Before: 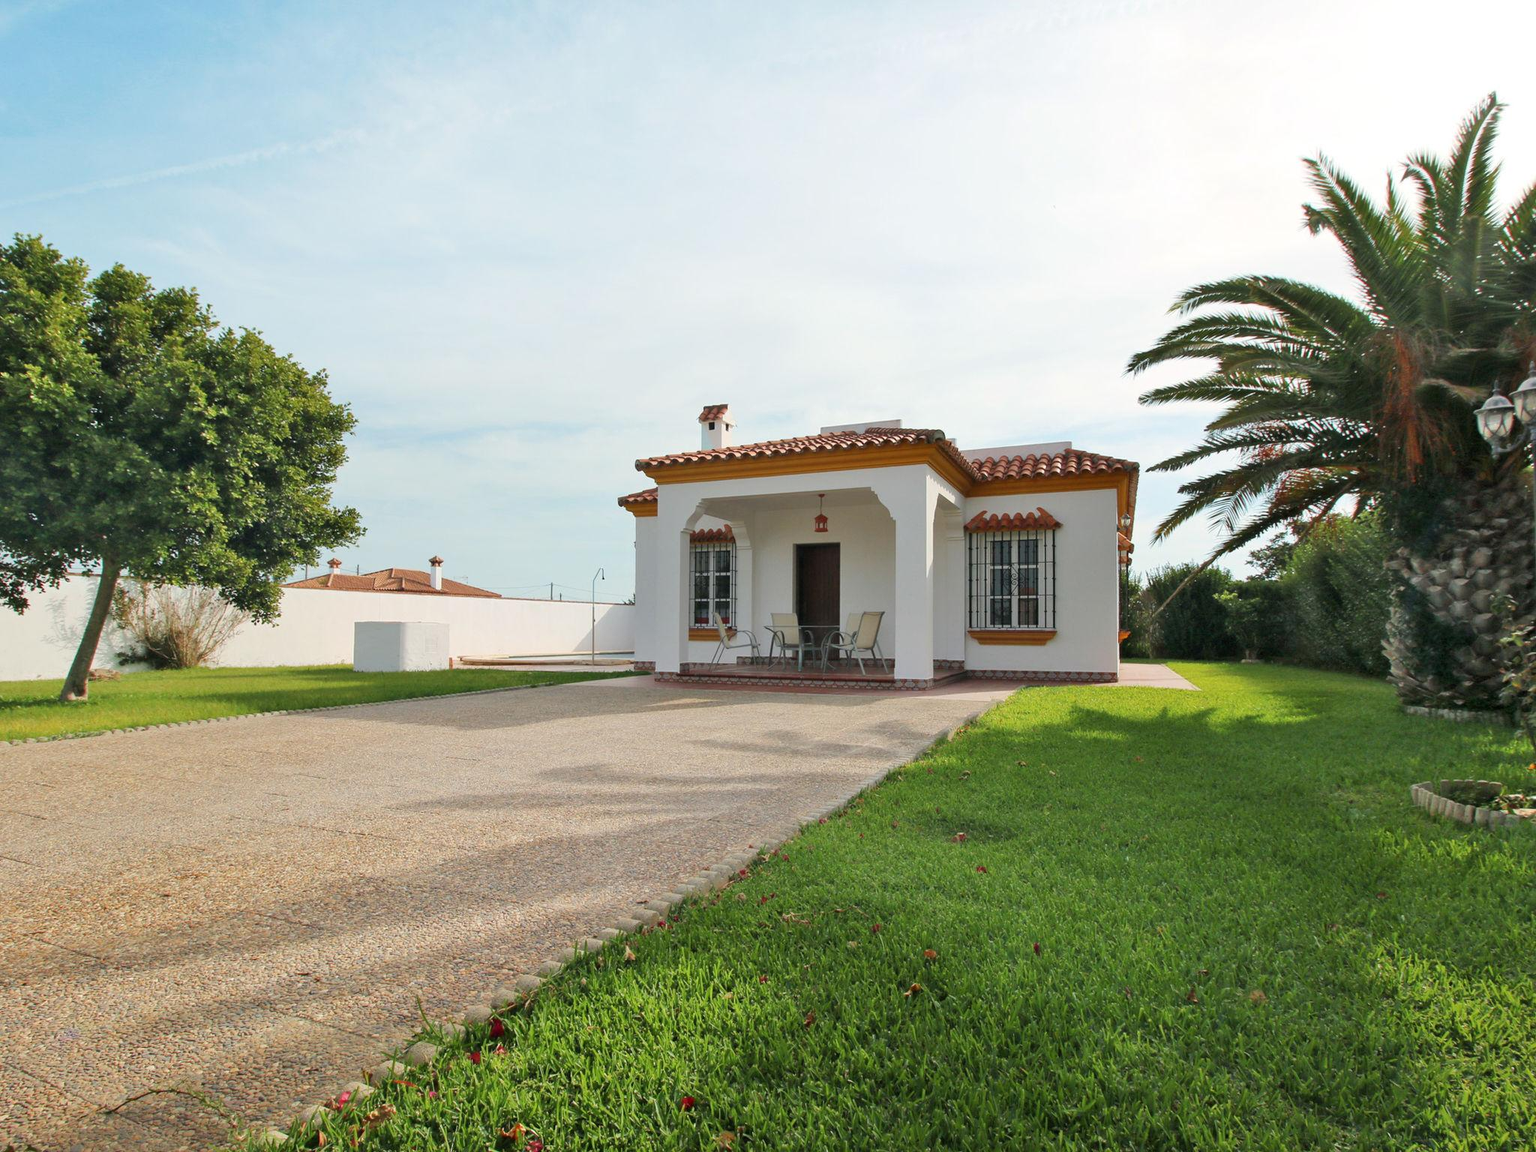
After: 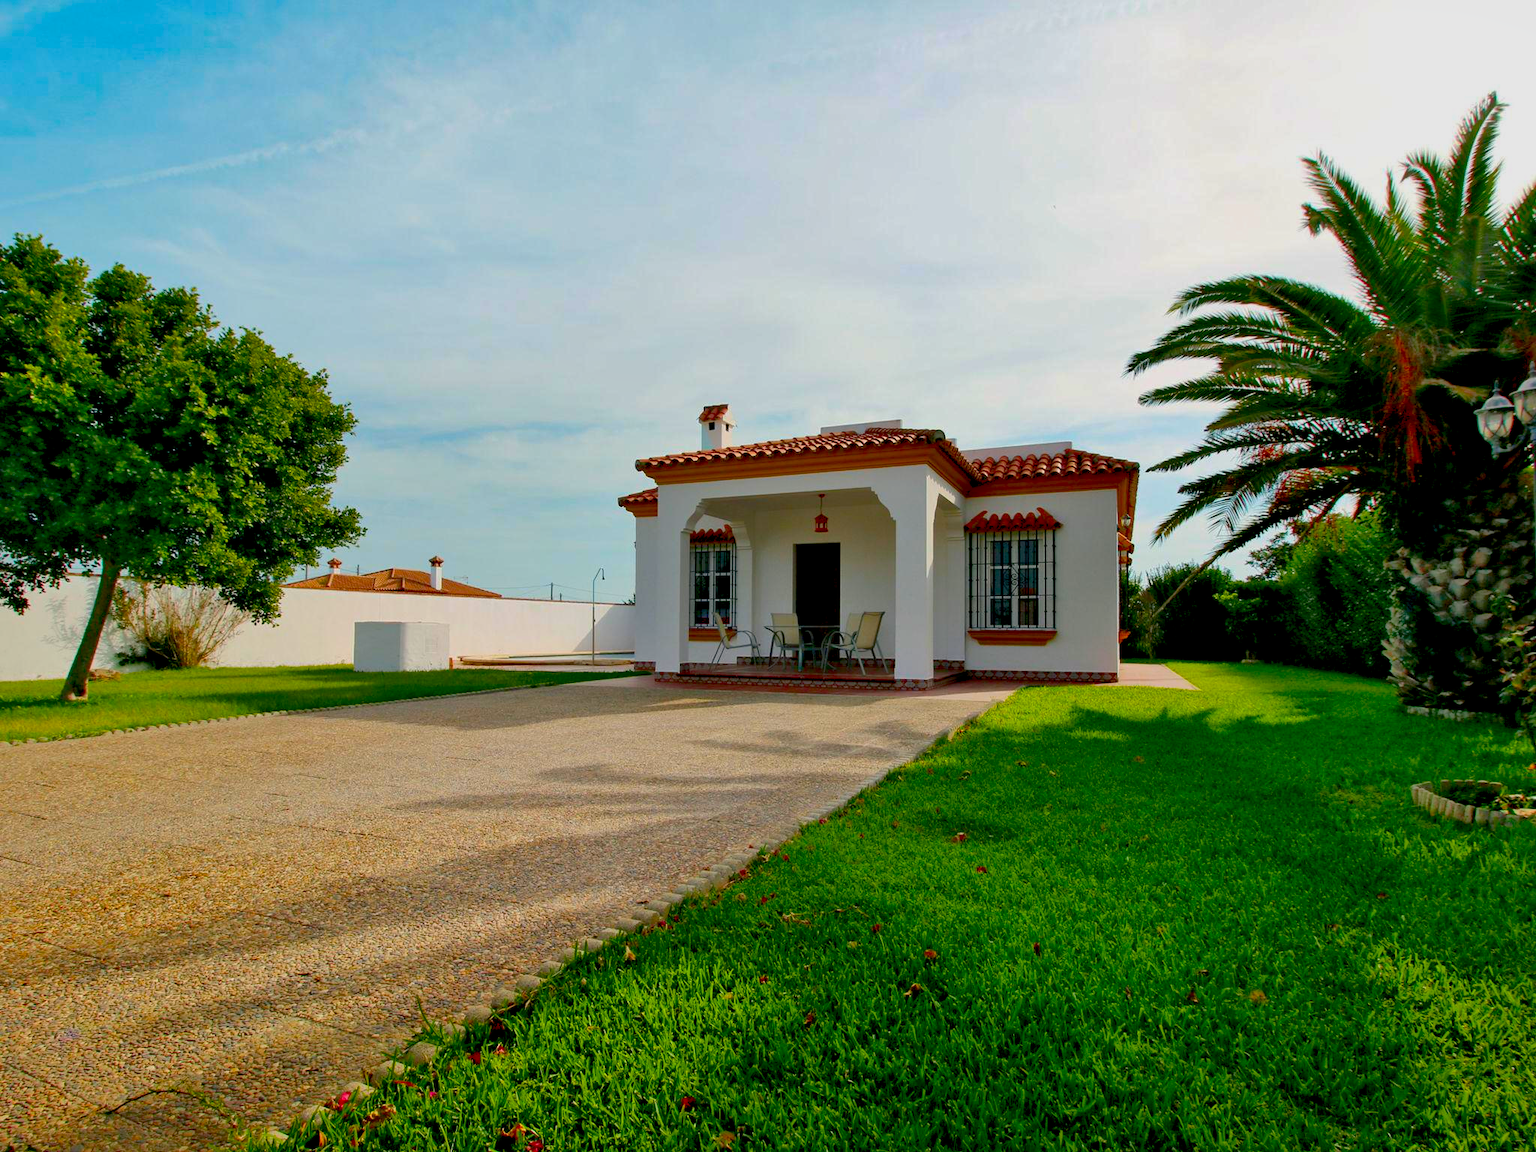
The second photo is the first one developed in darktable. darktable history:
exposure: black level correction 0.009, exposure -0.167 EV, compensate exposure bias true, compensate highlight preservation false
shadows and highlights: shadows color adjustment 97.67%
color balance rgb: shadows lift › chroma 2.008%, shadows lift › hue 219.44°, global offset › luminance -1.434%, linear chroma grading › global chroma 40.364%, perceptual saturation grading › global saturation -0.762%
contrast brightness saturation: contrast 0.12, brightness -0.119, saturation 0.199
